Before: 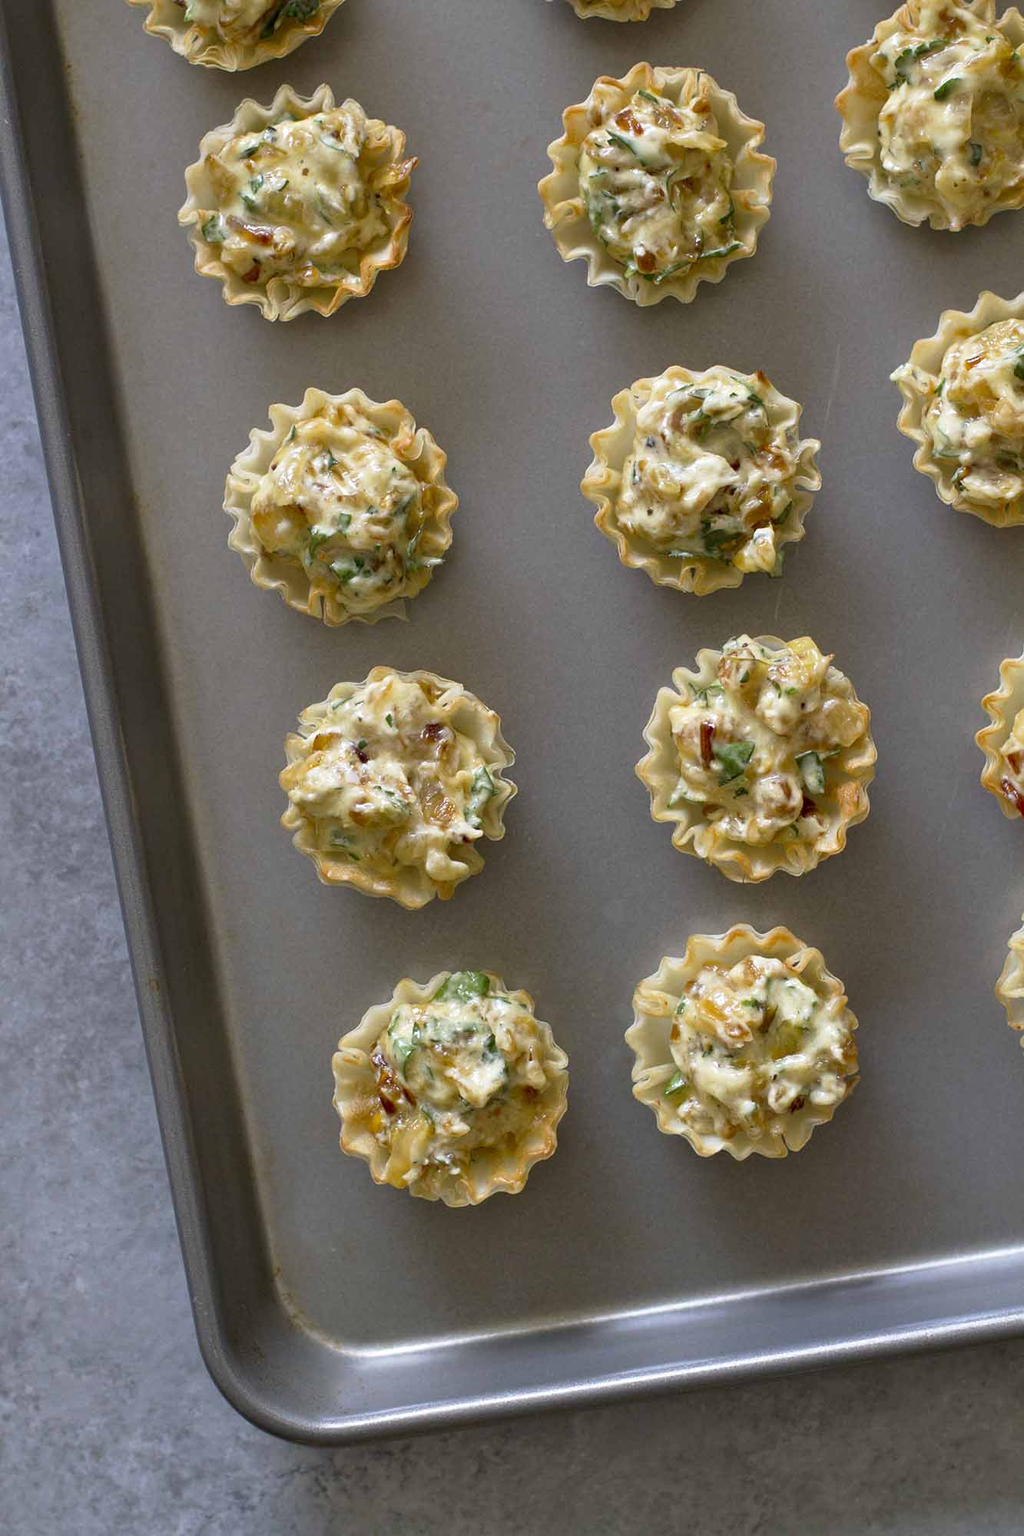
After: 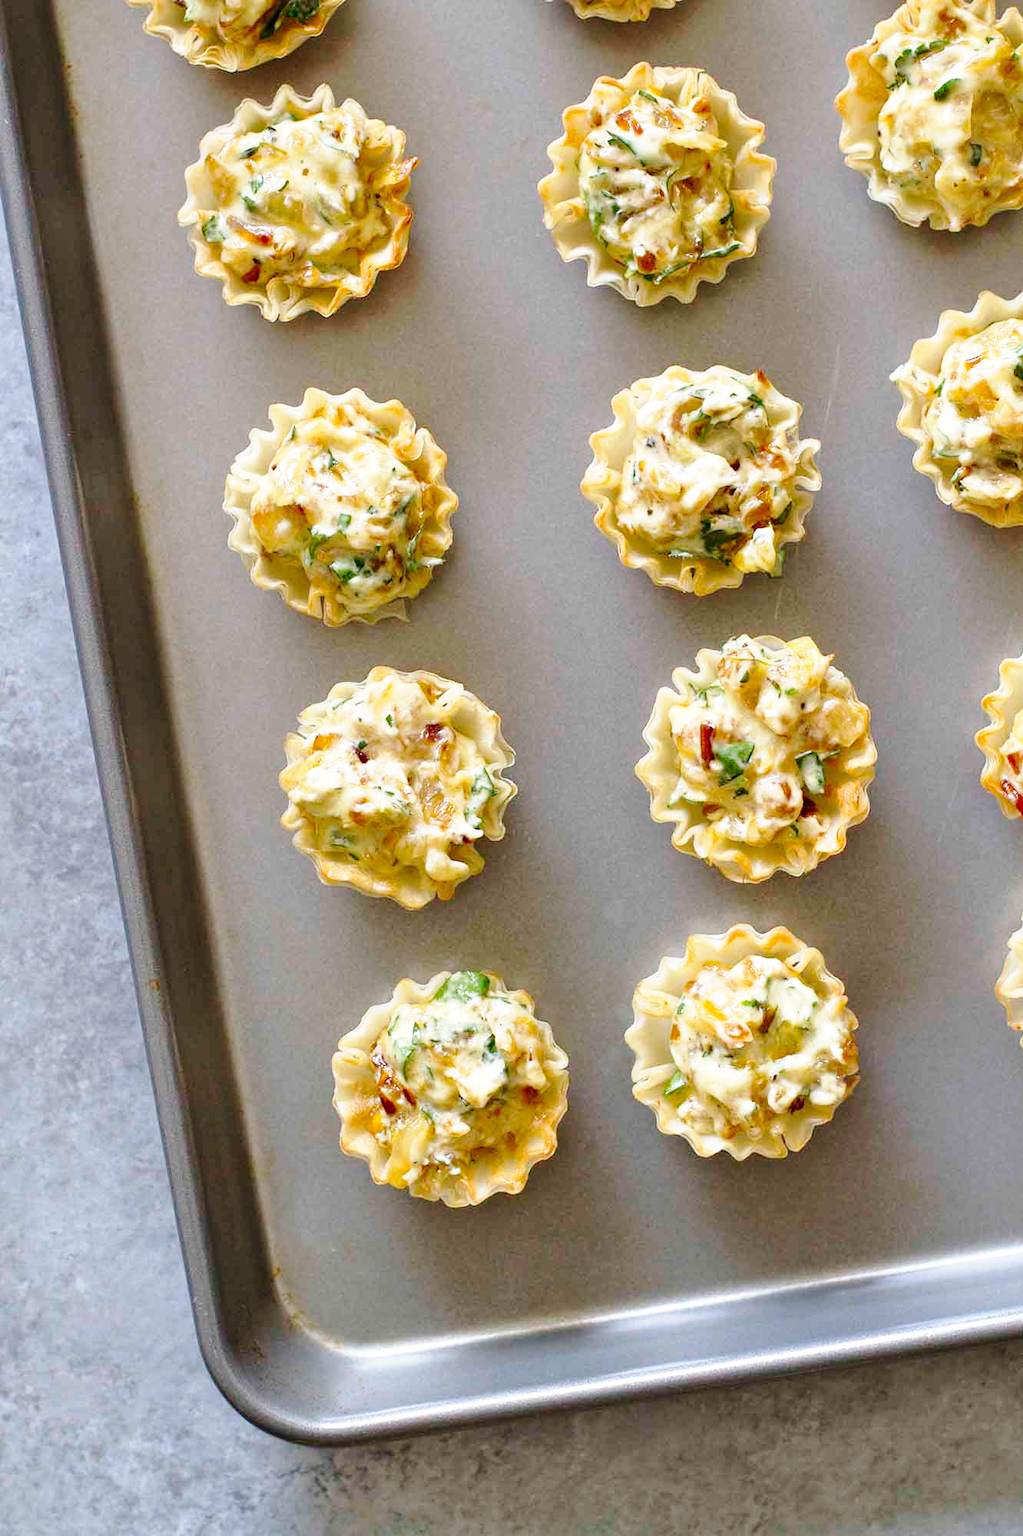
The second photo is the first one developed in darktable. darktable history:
exposure: black level correction 0, exposure 0.2 EV, compensate exposure bias true, compensate highlight preservation false
base curve: curves: ch0 [(0, 0) (0.028, 0.03) (0.121, 0.232) (0.46, 0.748) (0.859, 0.968) (1, 1)], preserve colors none
